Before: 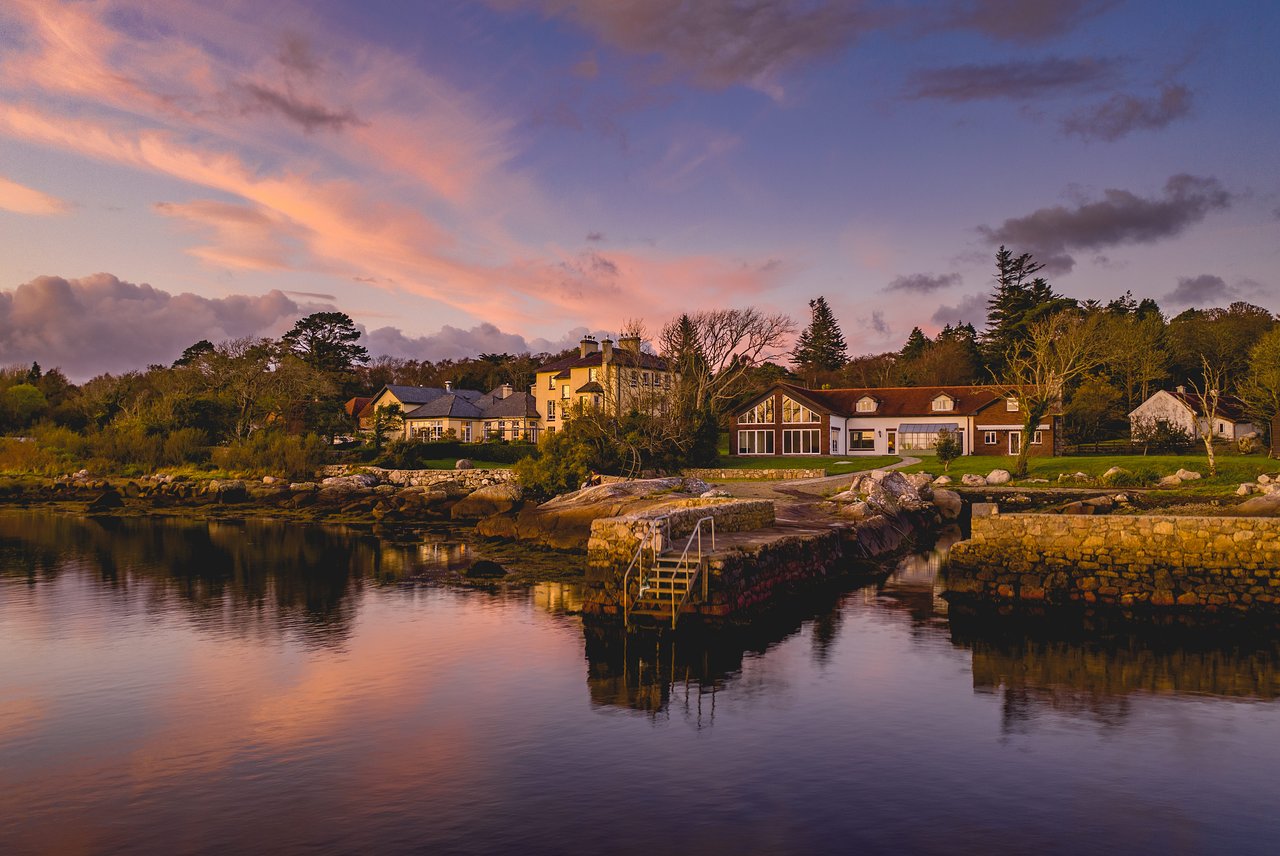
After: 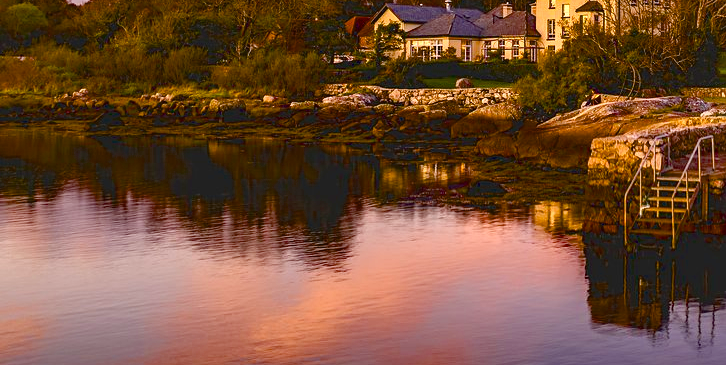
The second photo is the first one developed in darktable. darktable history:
exposure: exposure 0.563 EV, compensate exposure bias true, compensate highlight preservation false
color balance rgb: perceptual saturation grading › global saturation 20%, perceptual saturation grading › highlights -25.043%, perceptual saturation grading › shadows 50.224%, saturation formula JzAzBz (2021)
crop: top 44.549%, right 43.233%, bottom 12.759%
